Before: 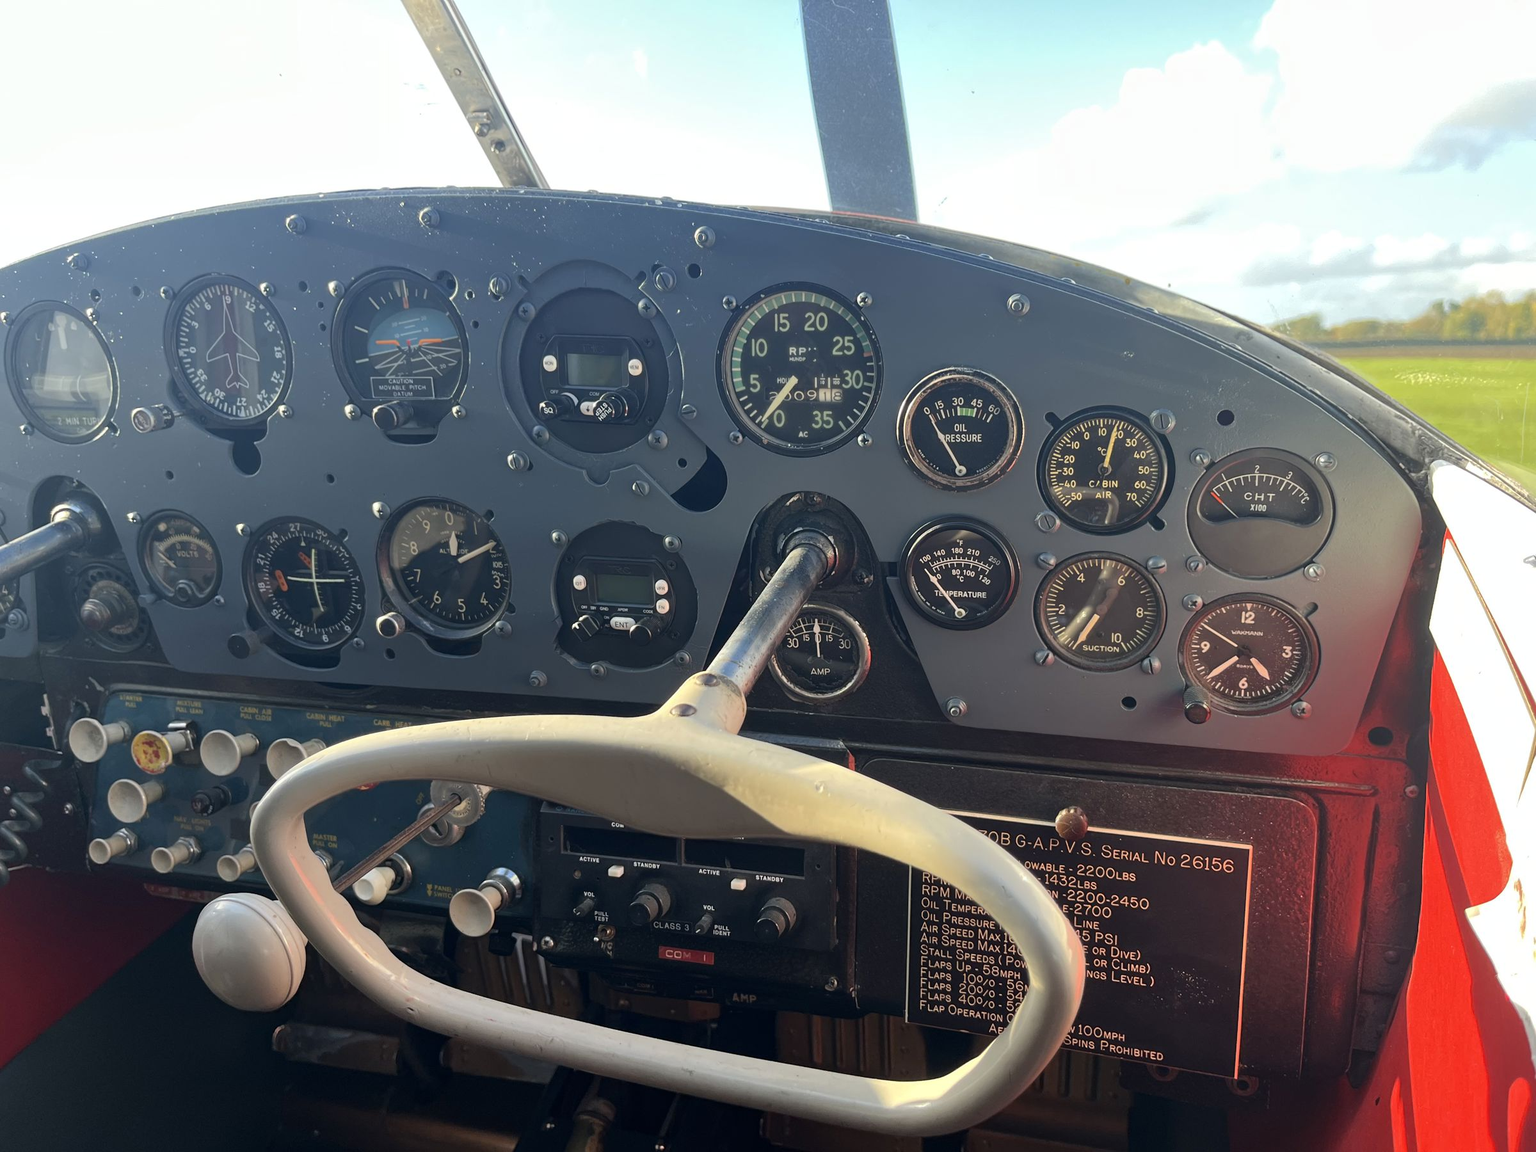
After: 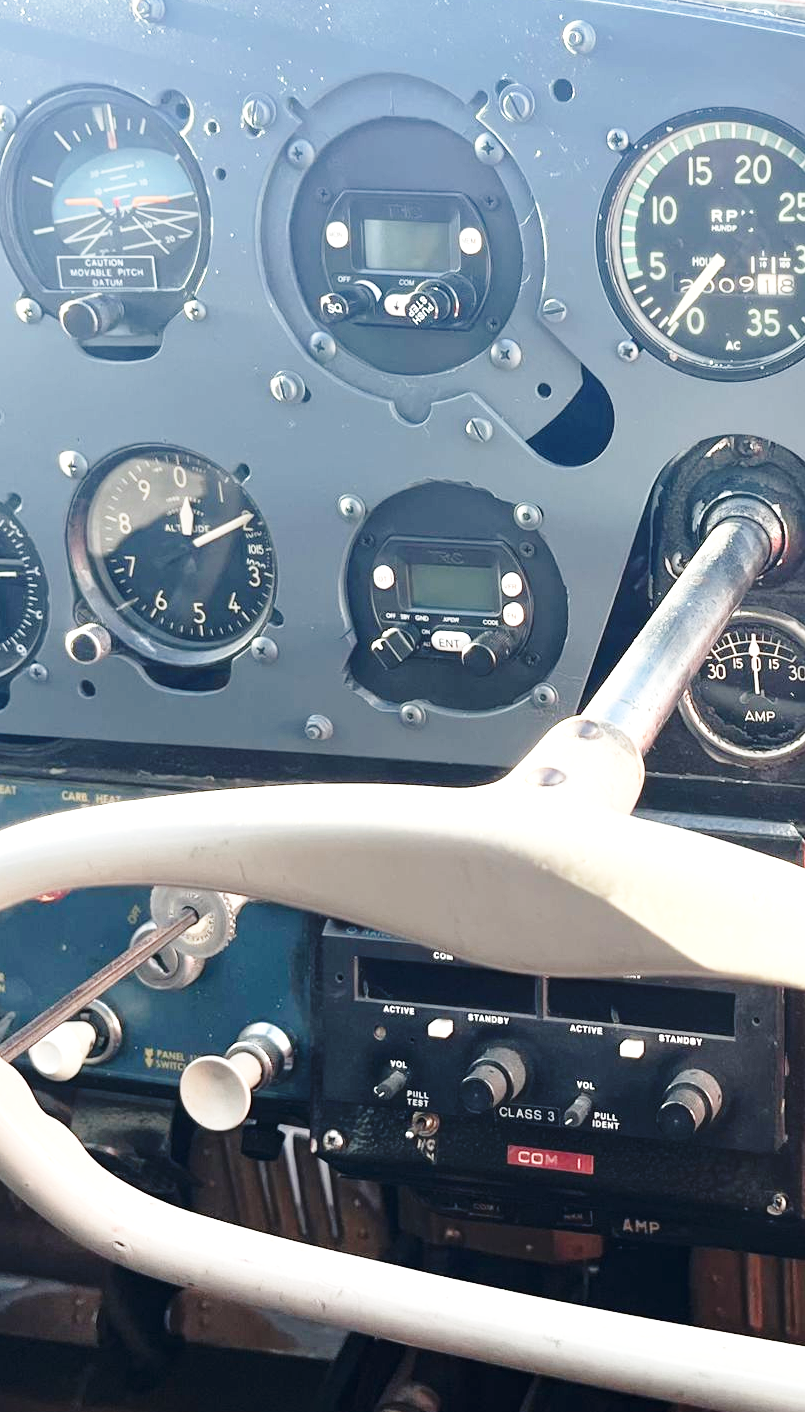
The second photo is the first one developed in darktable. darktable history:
crop and rotate: left 21.77%, top 18.528%, right 44.676%, bottom 2.997%
exposure: black level correction 0, exposure 1.2 EV, compensate exposure bias true, compensate highlight preservation false
color balance: input saturation 100.43%, contrast fulcrum 14.22%, output saturation 70.41%
base curve: curves: ch0 [(0, 0) (0.028, 0.03) (0.121, 0.232) (0.46, 0.748) (0.859, 0.968) (1, 1)], preserve colors none
